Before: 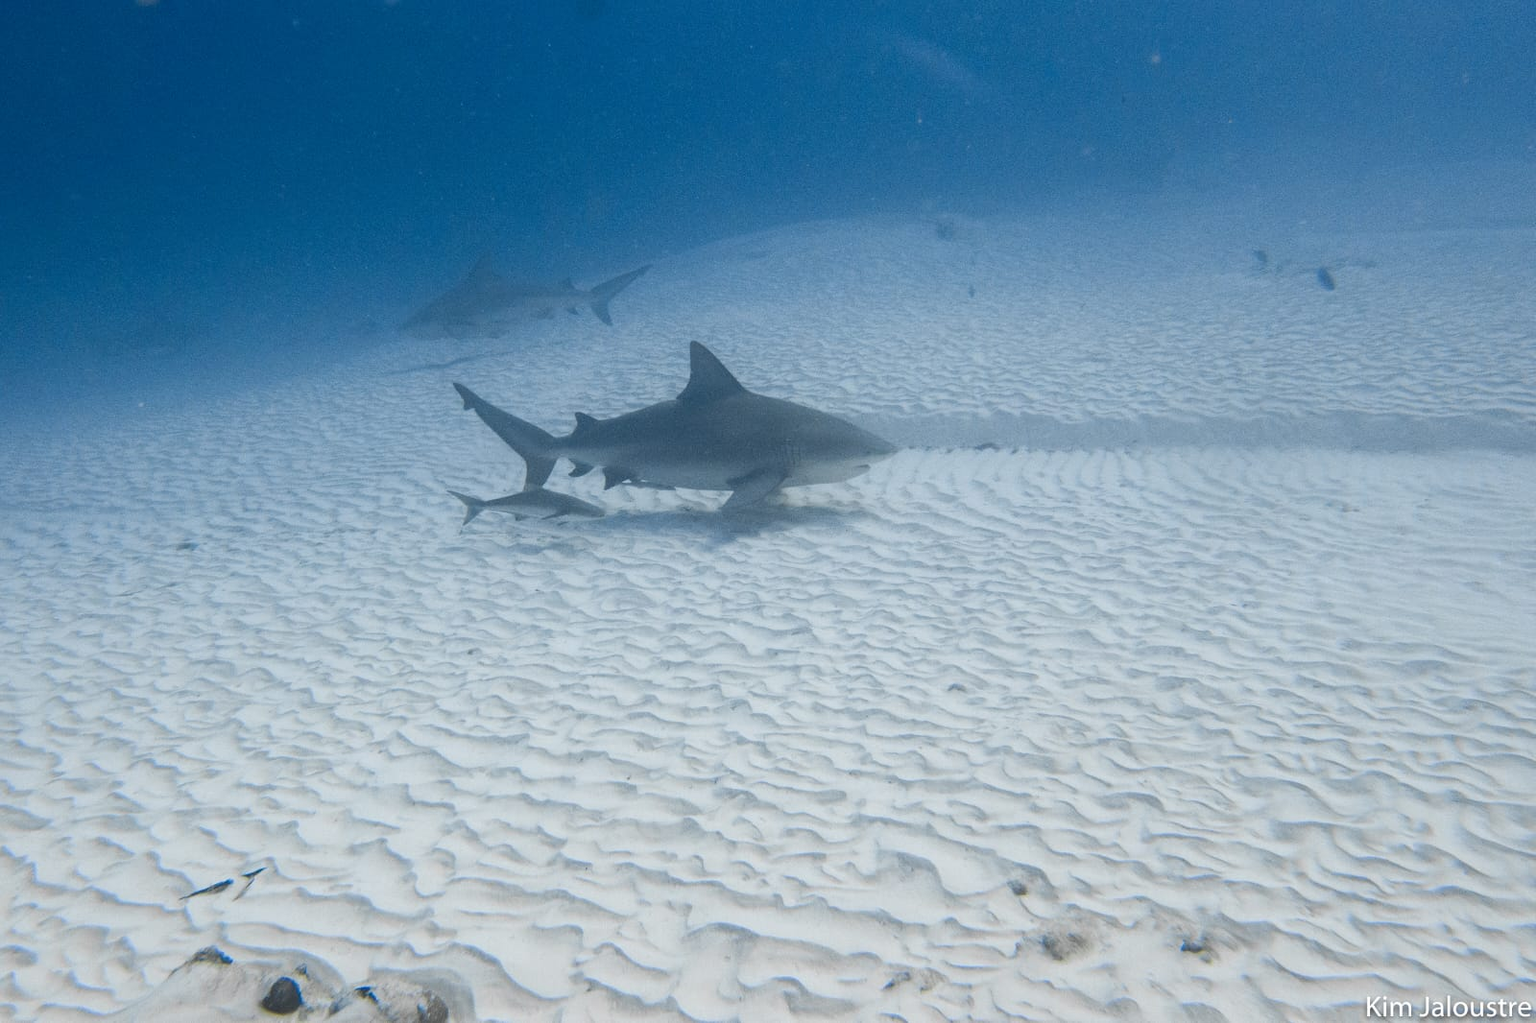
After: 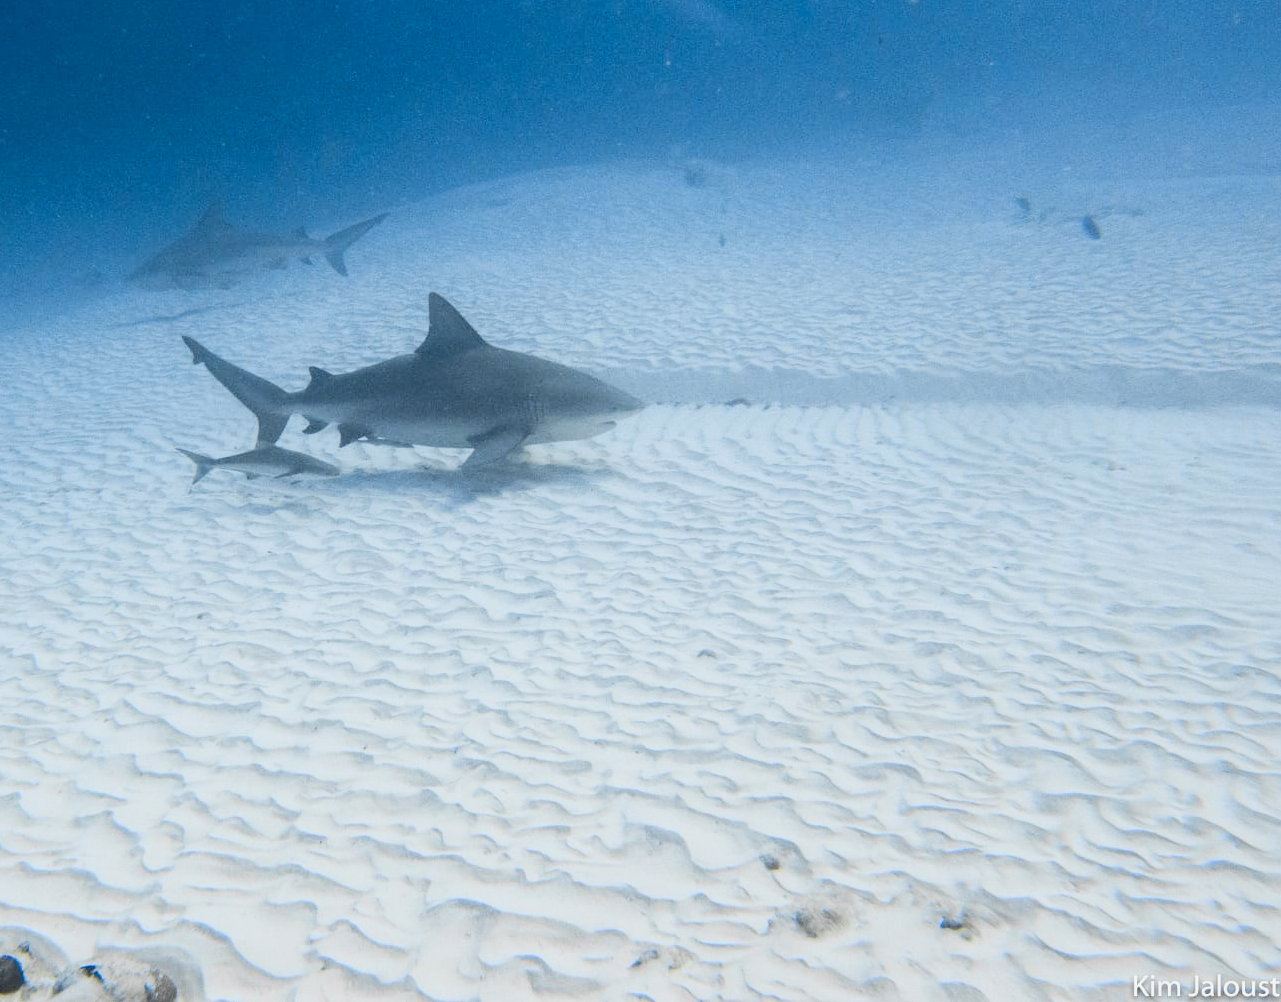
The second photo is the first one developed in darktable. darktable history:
tone curve: curves: ch0 [(0, 0) (0.042, 0.023) (0.157, 0.114) (0.302, 0.308) (0.44, 0.507) (0.607, 0.705) (0.824, 0.882) (1, 0.965)]; ch1 [(0, 0) (0.339, 0.334) (0.445, 0.419) (0.476, 0.454) (0.503, 0.501) (0.517, 0.513) (0.551, 0.567) (0.622, 0.662) (0.706, 0.741) (1, 1)]; ch2 [(0, 0) (0.327, 0.318) (0.417, 0.426) (0.46, 0.453) (0.502, 0.5) (0.514, 0.524) (0.547, 0.572) (0.615, 0.656) (0.717, 0.778) (1, 1)], color space Lab, linked channels, preserve colors none
exposure: compensate highlight preservation false
crop and rotate: left 18.161%, top 5.944%, right 1.773%
